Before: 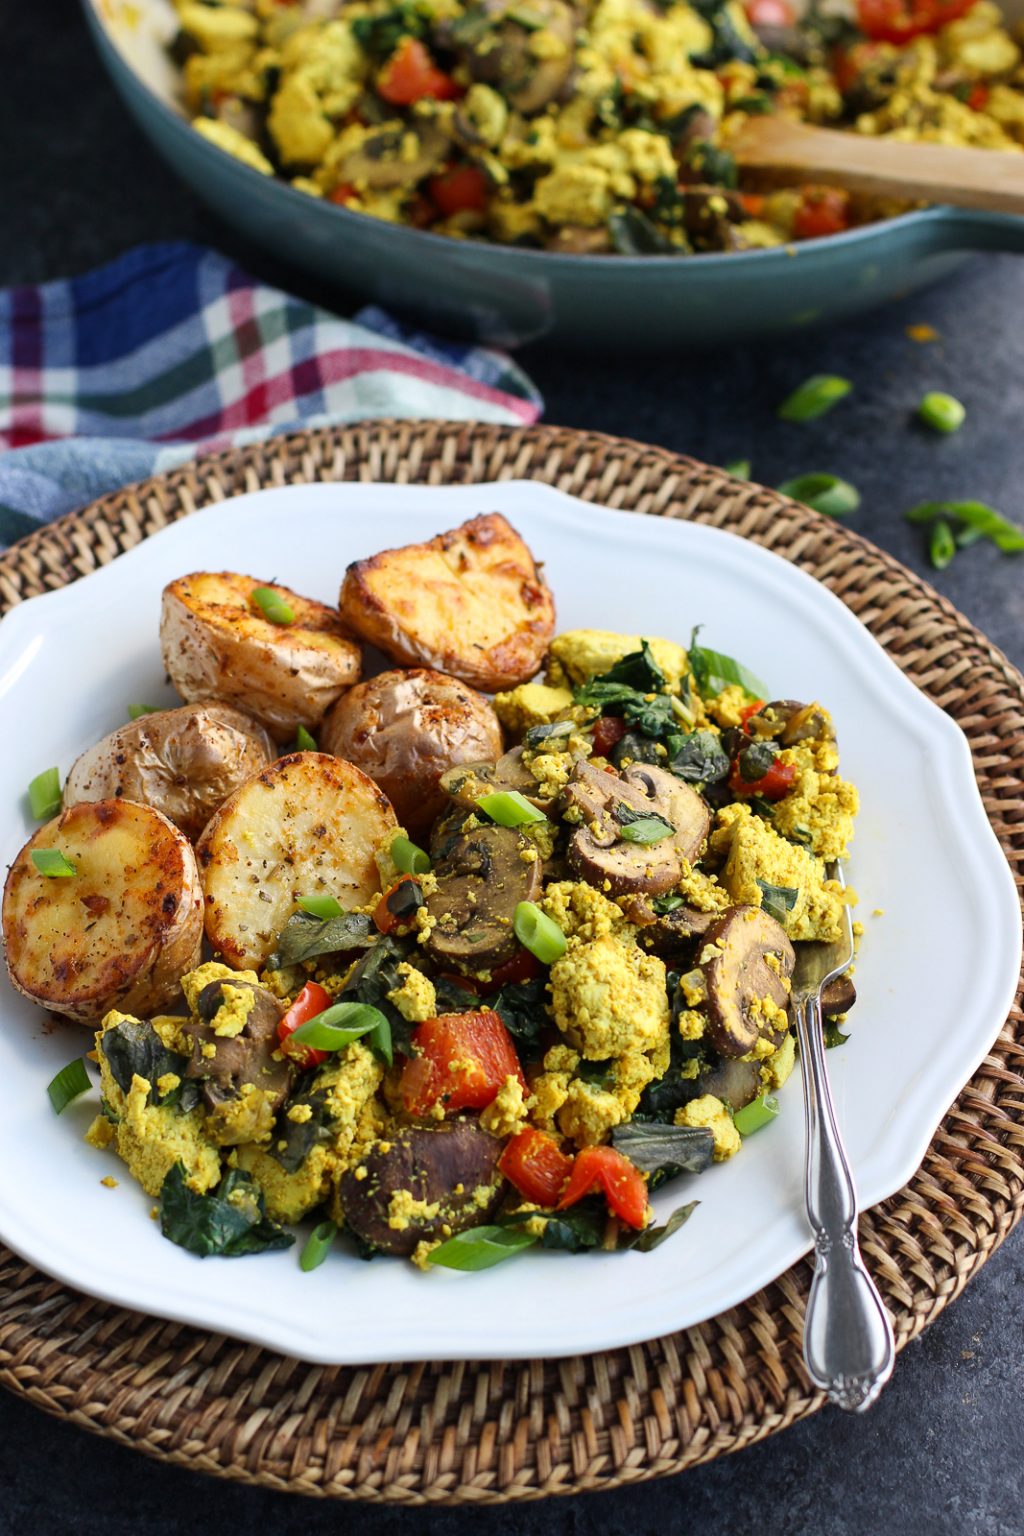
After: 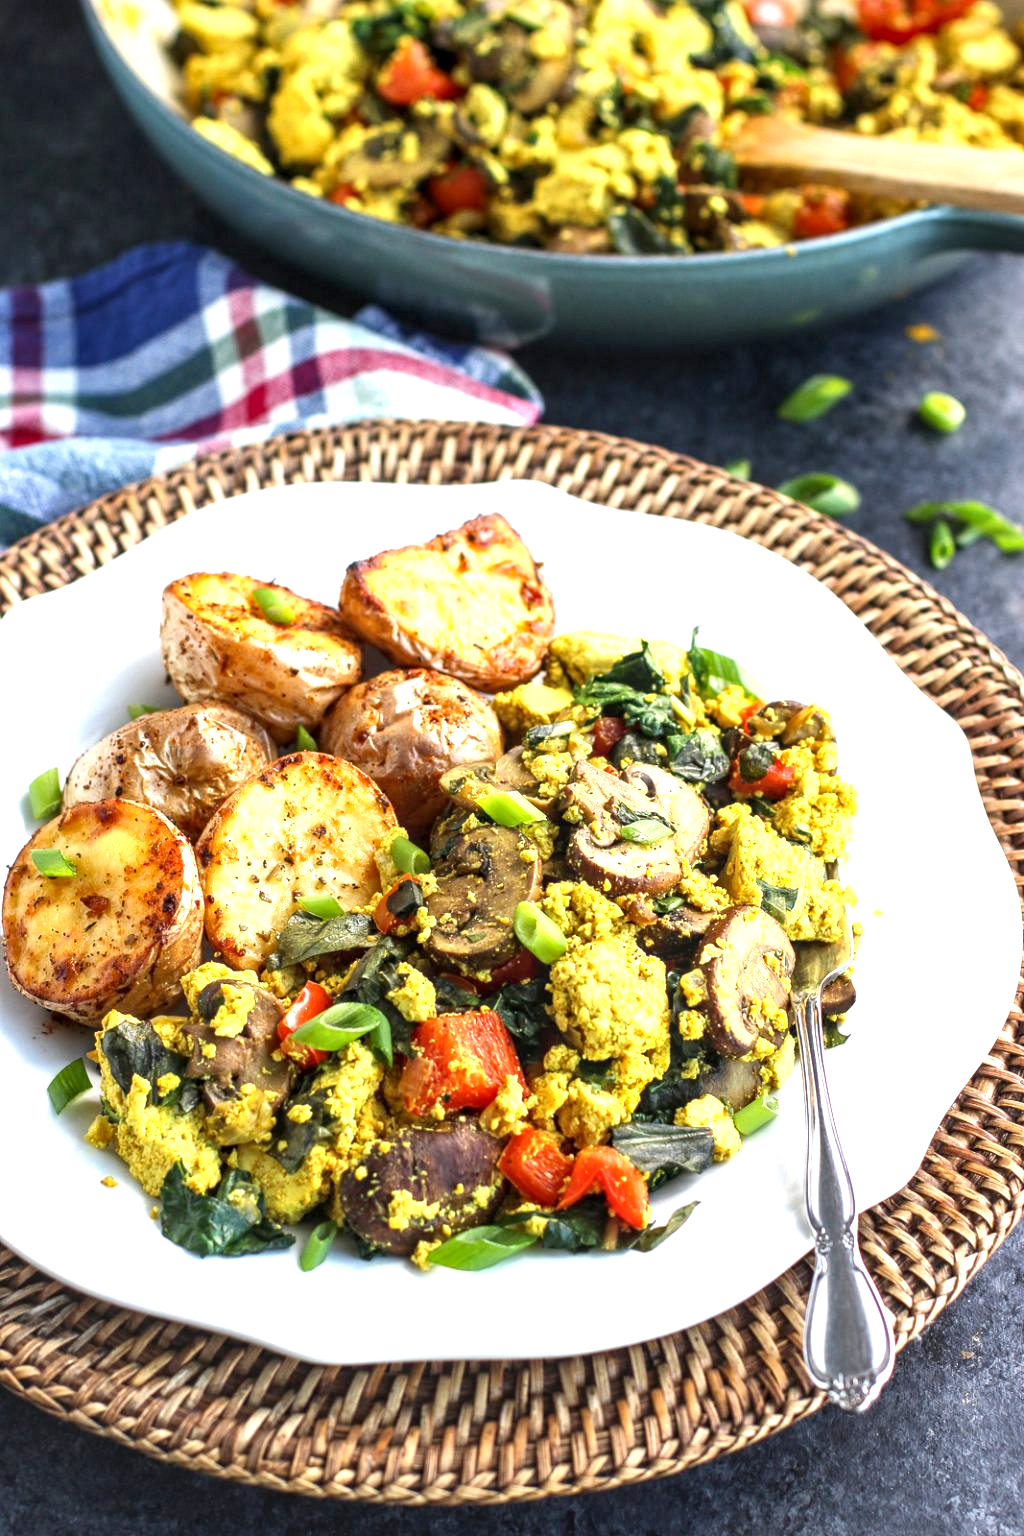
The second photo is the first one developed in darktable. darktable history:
exposure: black level correction 0.001, exposure 1.05 EV, compensate exposure bias true, compensate highlight preservation false
local contrast: detail 130%
